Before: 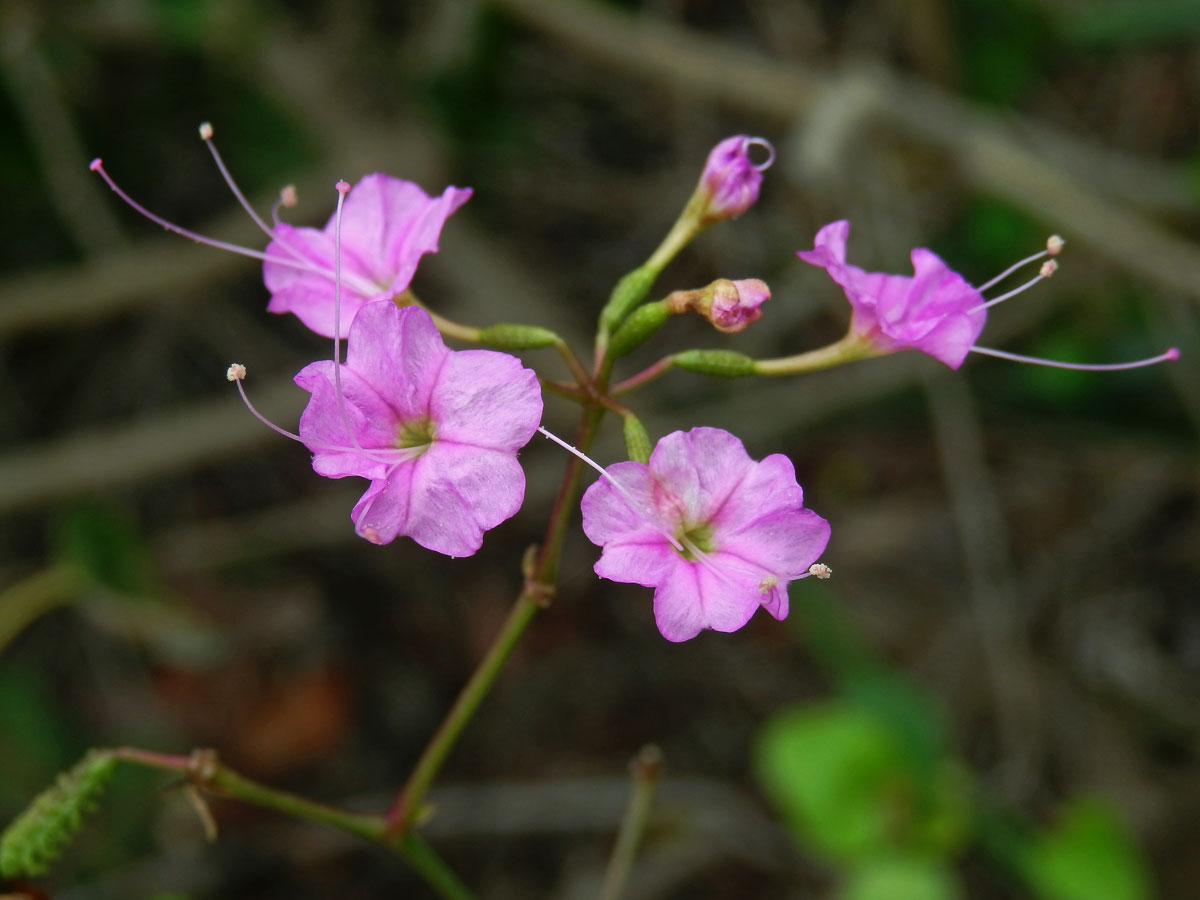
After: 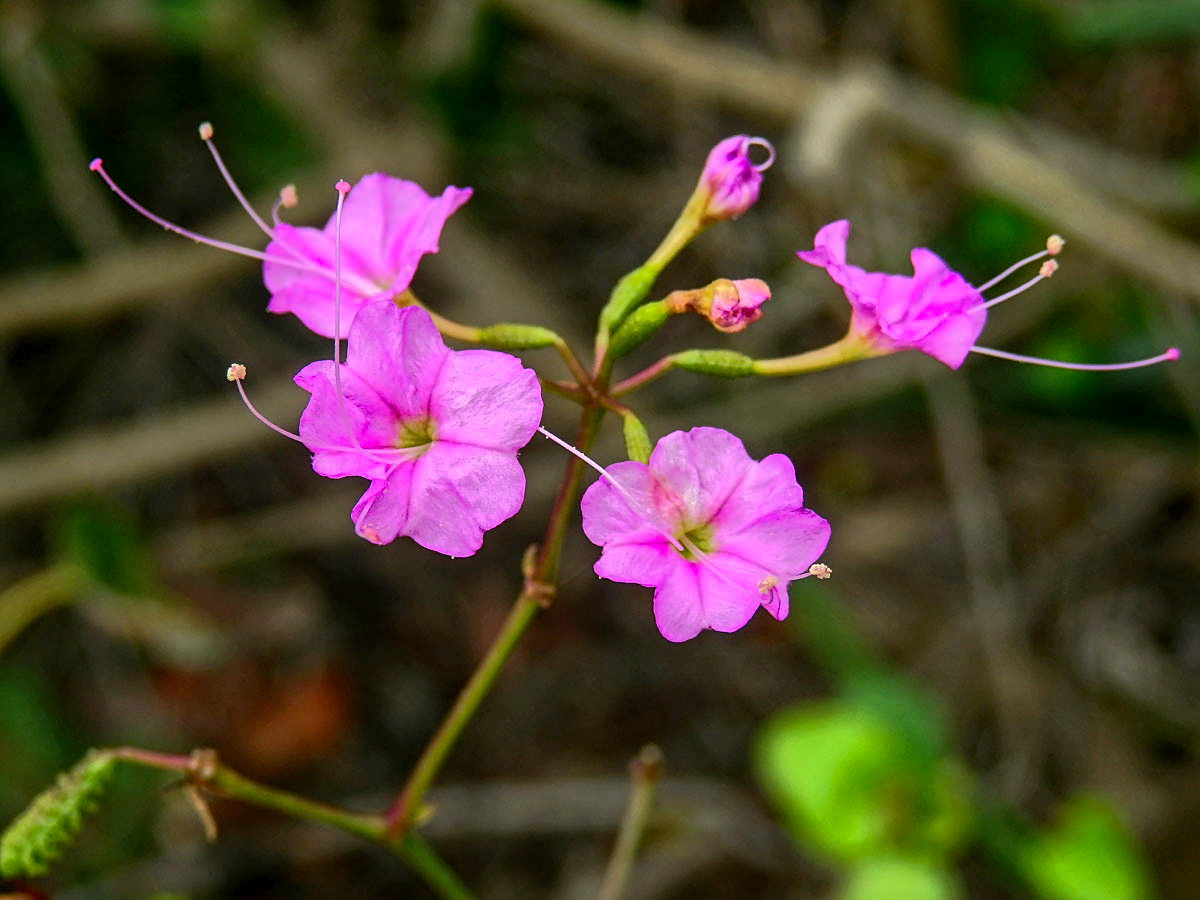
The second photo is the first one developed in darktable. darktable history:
local contrast: detail 130%
color zones: curves: ch0 [(0, 0.558) (0.143, 0.548) (0.286, 0.447) (0.429, 0.259) (0.571, 0.5) (0.714, 0.5) (0.857, 0.593) (1, 0.558)]; ch1 [(0, 0.543) (0.01, 0.544) (0.12, 0.492) (0.248, 0.458) (0.5, 0.534) (0.748, 0.5) (0.99, 0.469) (1, 0.543)]; ch2 [(0, 0.507) (0.143, 0.522) (0.286, 0.505) (0.429, 0.5) (0.571, 0.5) (0.714, 0.5) (0.857, 0.5) (1, 0.507)], mix -135.76%
exposure: black level correction 0.001, exposure 0.142 EV, compensate highlight preservation false
sharpen: on, module defaults
color correction: highlights a* 7.2, highlights b* 4.09
shadows and highlights: shadows 25.72, highlights -69.32
contrast brightness saturation: contrast 0.225, brightness 0.107, saturation 0.288
